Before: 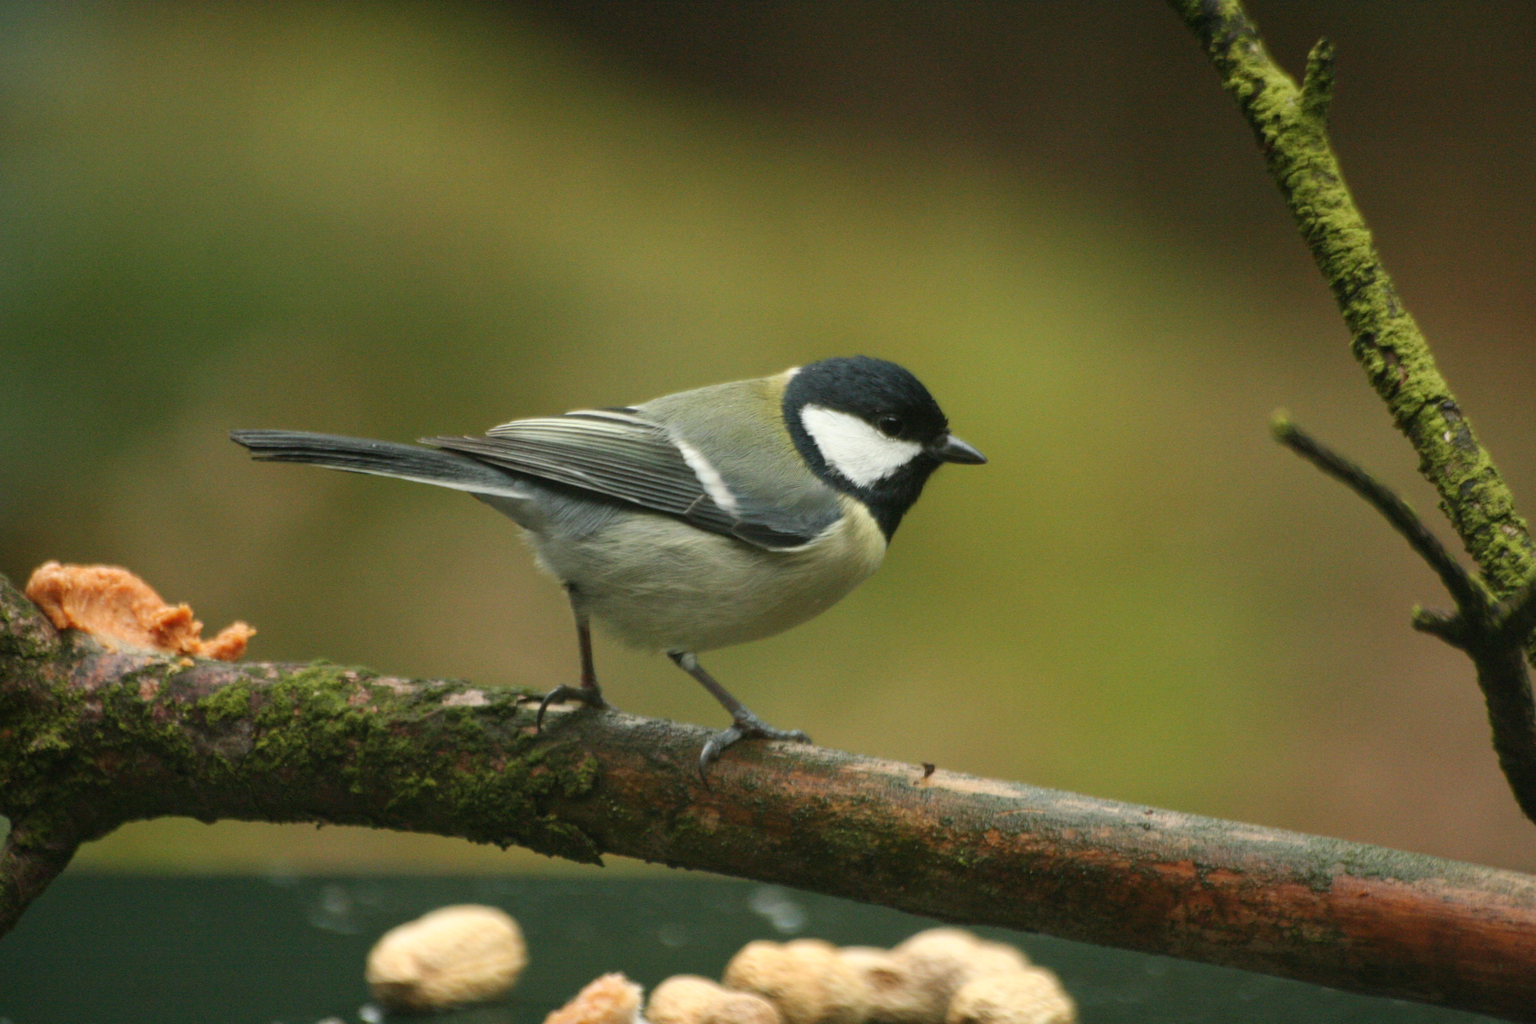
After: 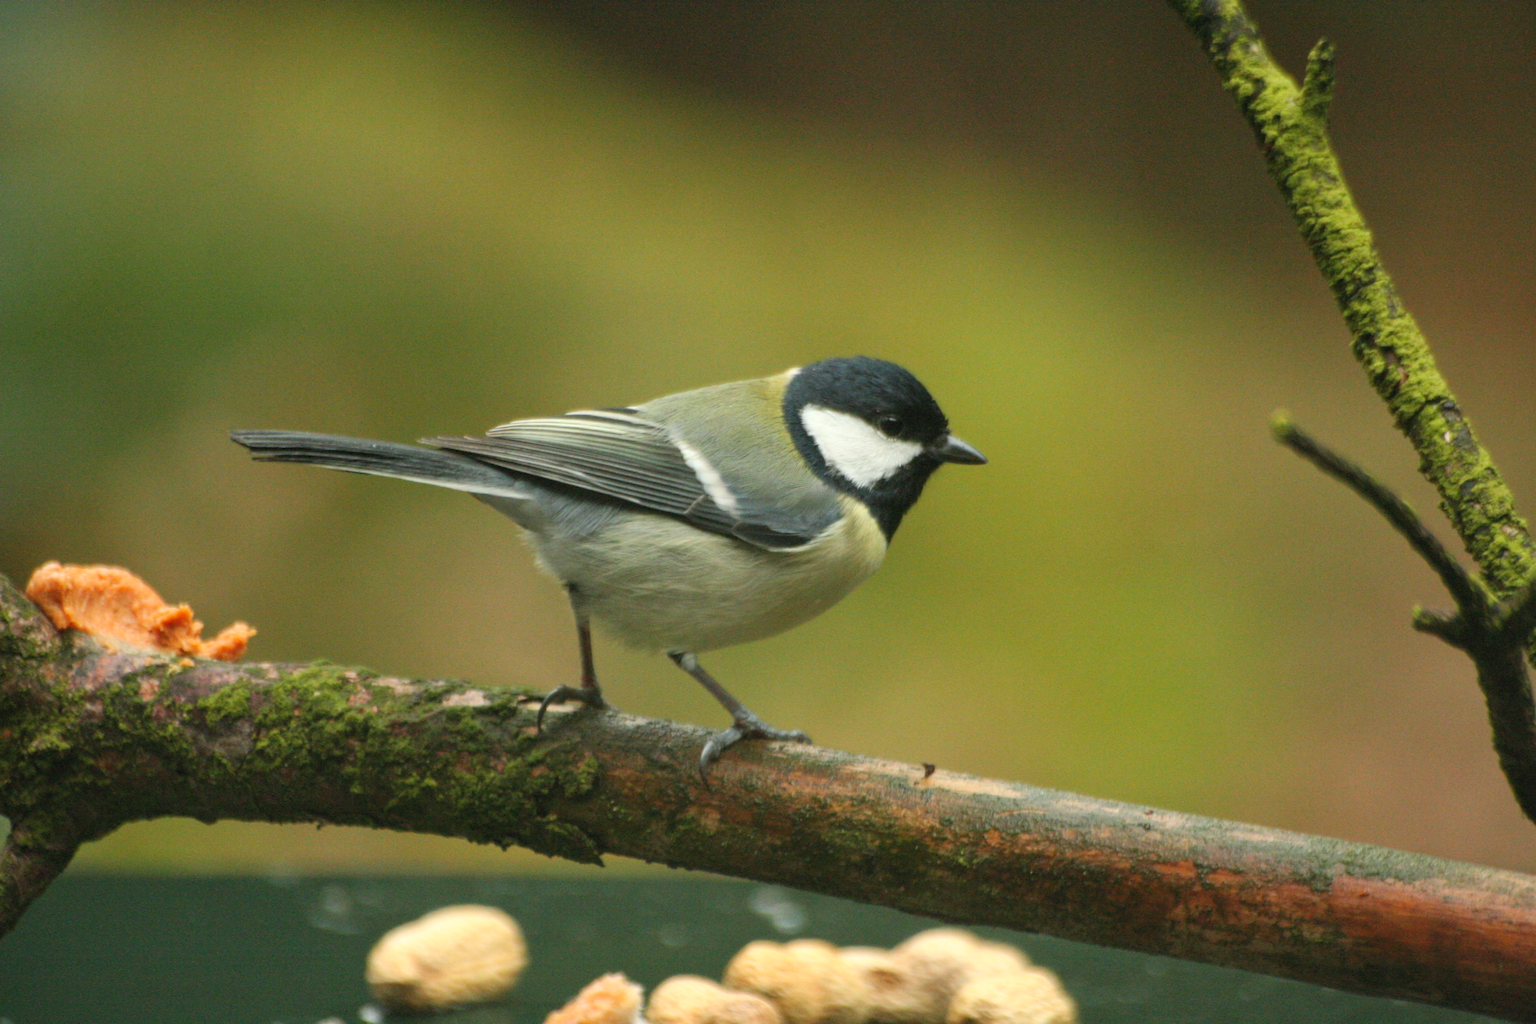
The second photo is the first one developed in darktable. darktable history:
tone equalizer: edges refinement/feathering 500, mask exposure compensation -1.57 EV, preserve details no
contrast equalizer: y [[0.509, 0.517, 0.523, 0.523, 0.517, 0.509], [0.5 ×6], [0.5 ×6], [0 ×6], [0 ×6]], mix 0.577
contrast brightness saturation: brightness 0.092, saturation 0.193
base curve: exposure shift 0.01, preserve colors none
